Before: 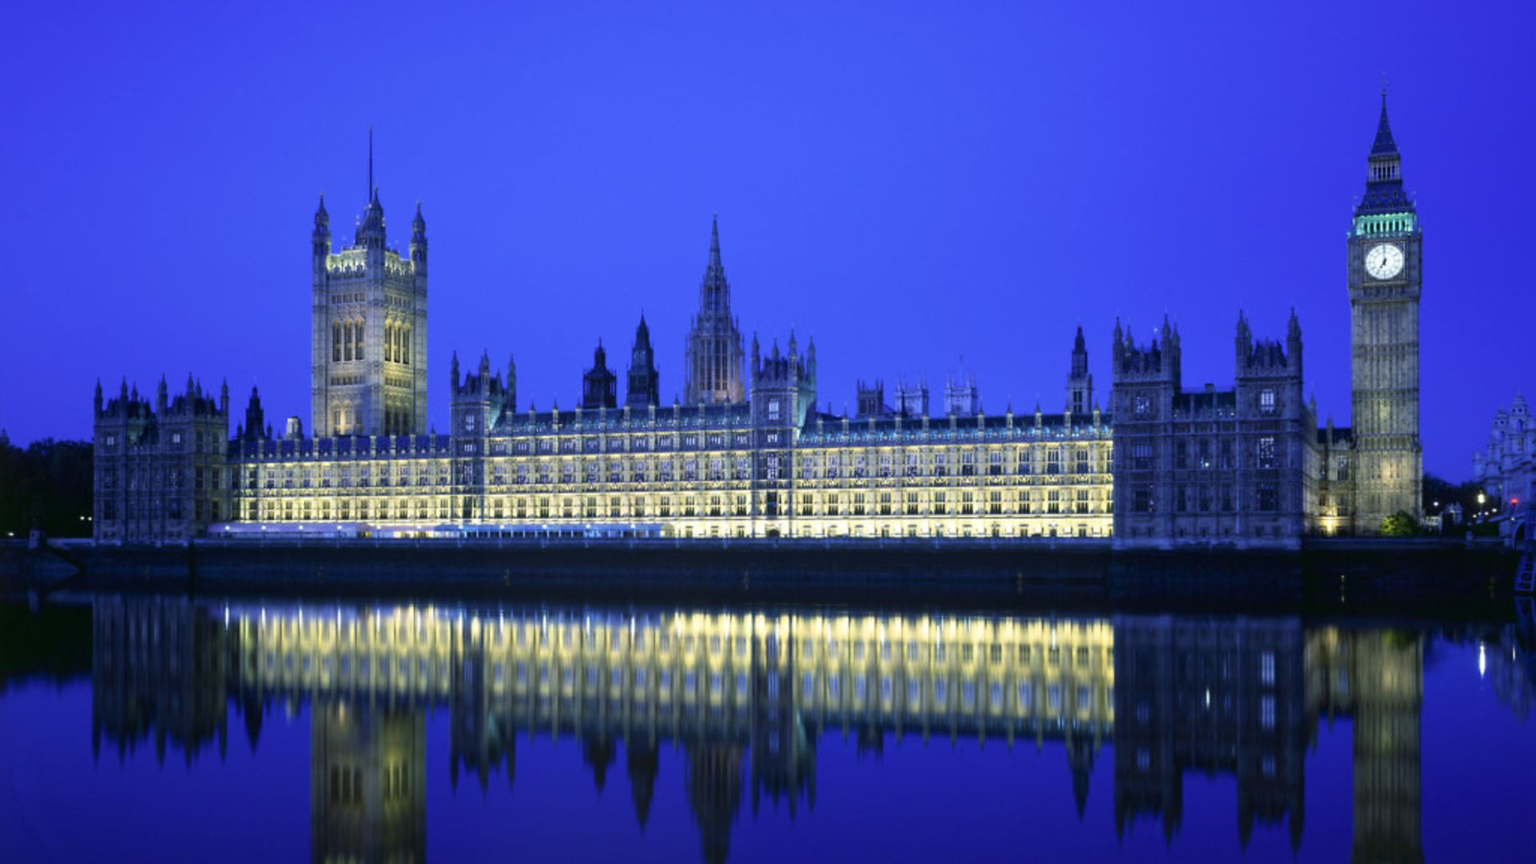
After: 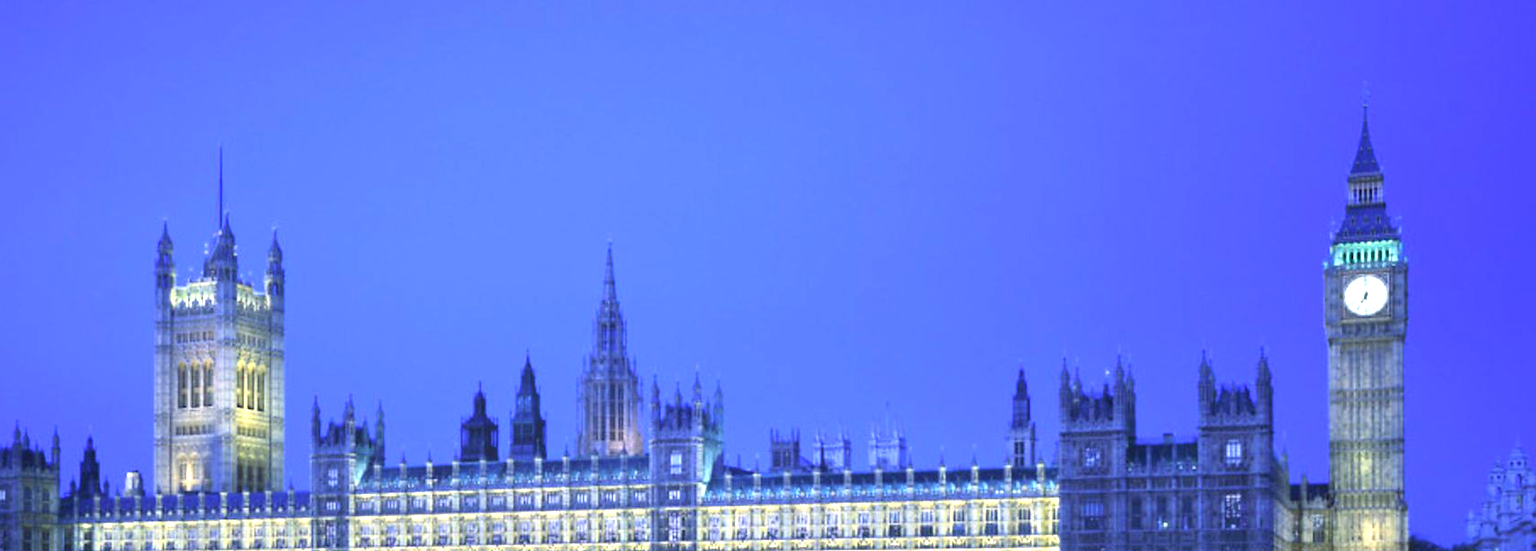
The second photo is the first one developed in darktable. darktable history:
contrast brightness saturation: contrast -0.121
crop and rotate: left 11.416%, bottom 43.439%
exposure: exposure 1.272 EV, compensate highlight preservation false
